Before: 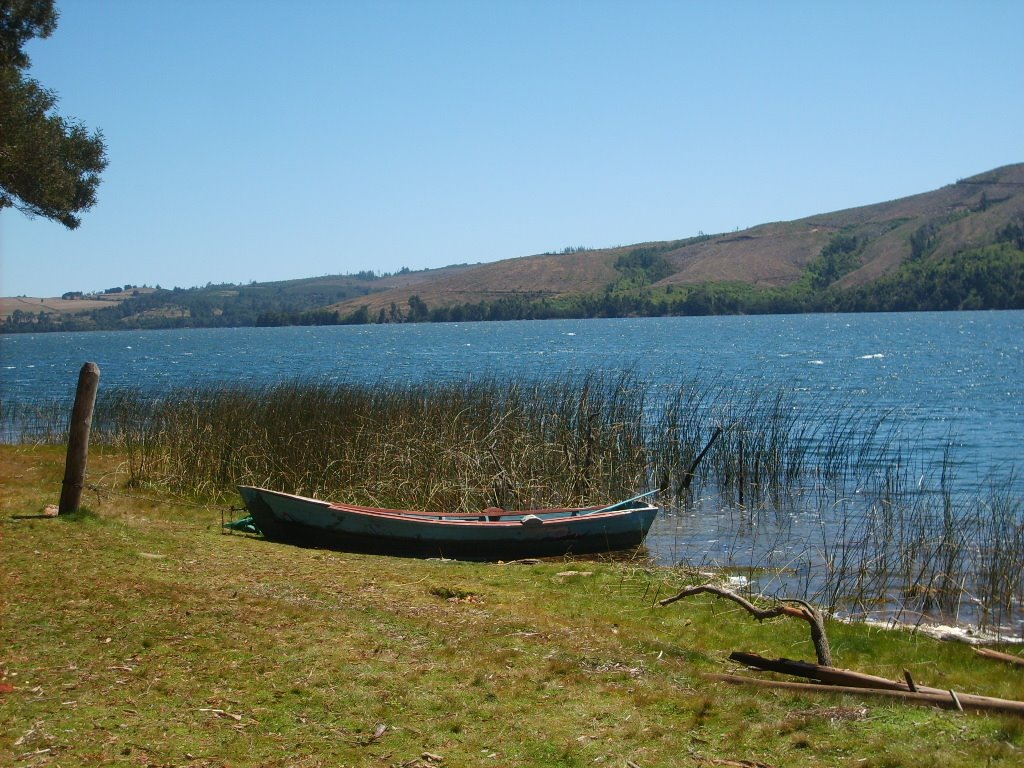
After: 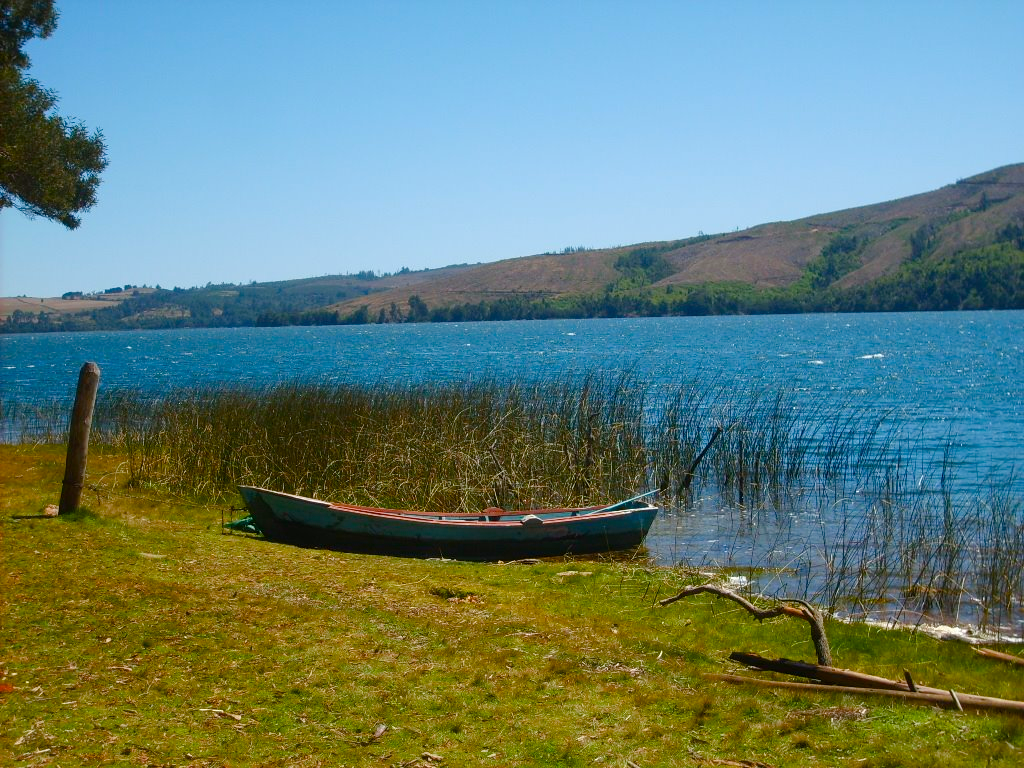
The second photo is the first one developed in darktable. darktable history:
color balance rgb: perceptual saturation grading › global saturation 34.566%, perceptual saturation grading › highlights -25.626%, perceptual saturation grading › shadows 49.312%
